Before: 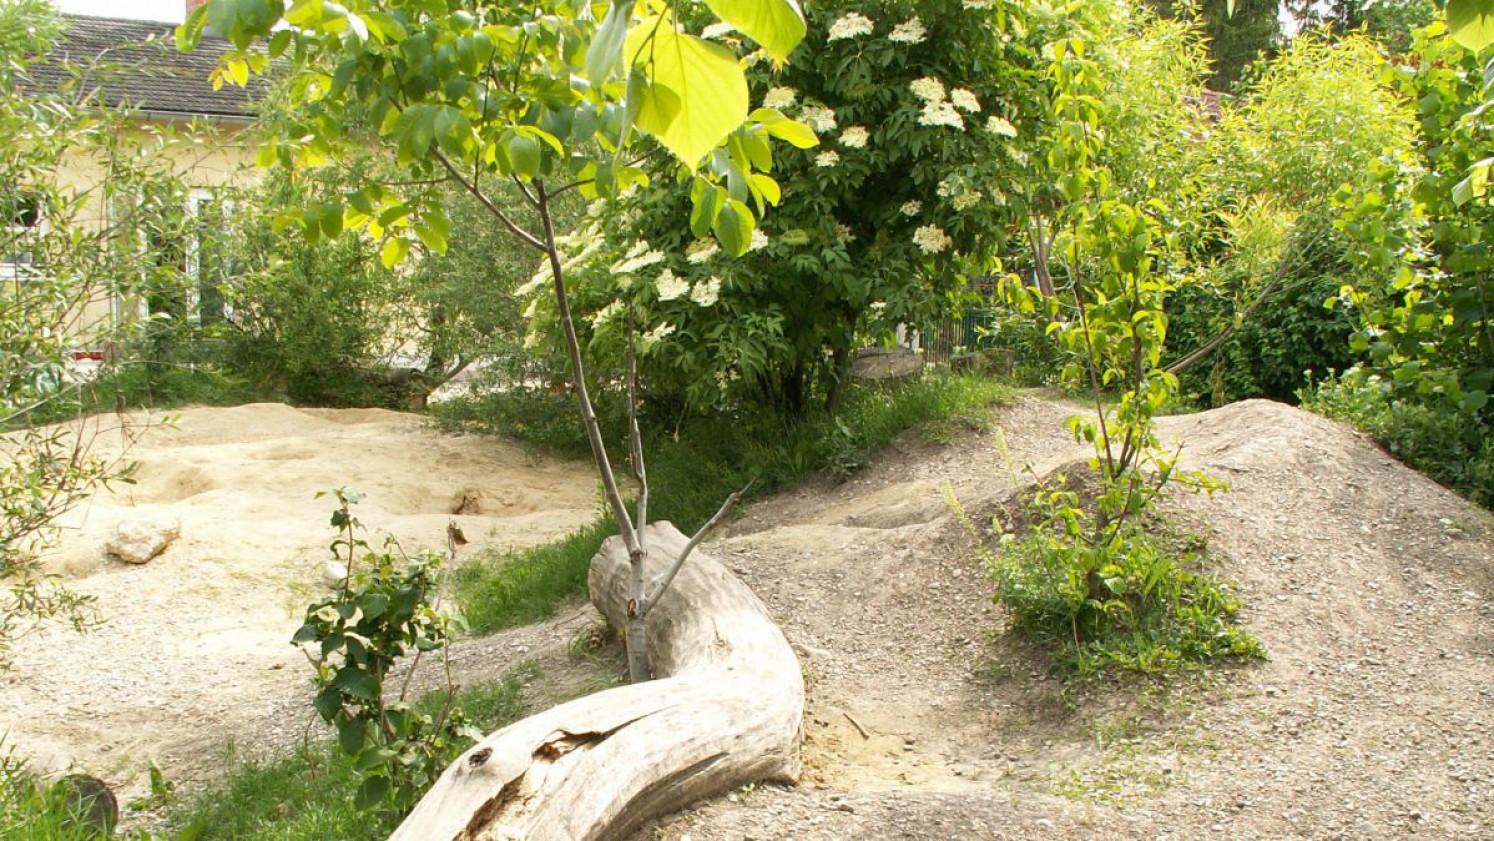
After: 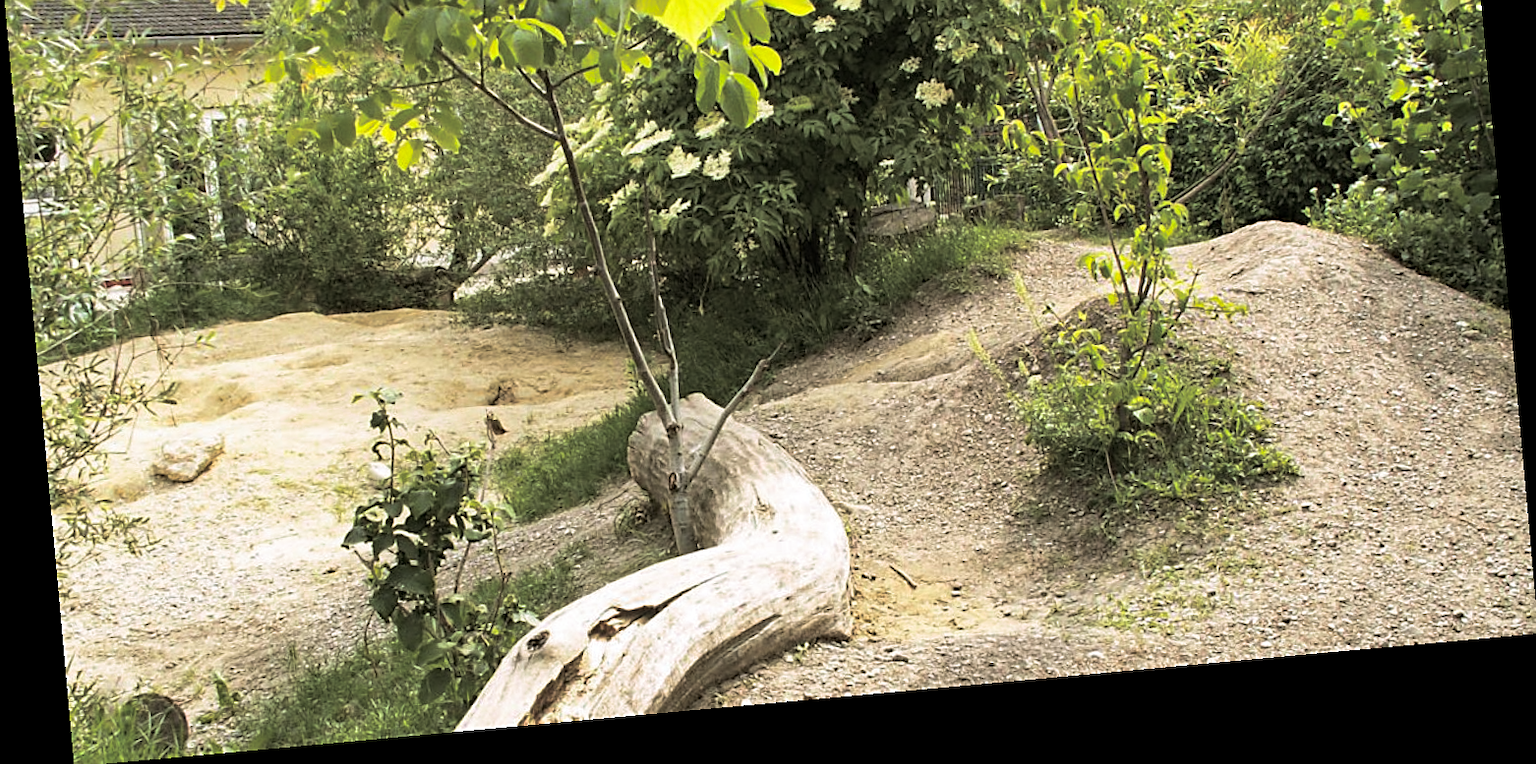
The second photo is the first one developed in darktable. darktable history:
crop and rotate: top 19.998%
split-toning: shadows › hue 46.8°, shadows › saturation 0.17, highlights › hue 316.8°, highlights › saturation 0.27, balance -51.82
haze removal: strength 0.4, distance 0.22, compatibility mode true, adaptive false
sharpen: on, module defaults
rotate and perspective: rotation -5.2°, automatic cropping off
